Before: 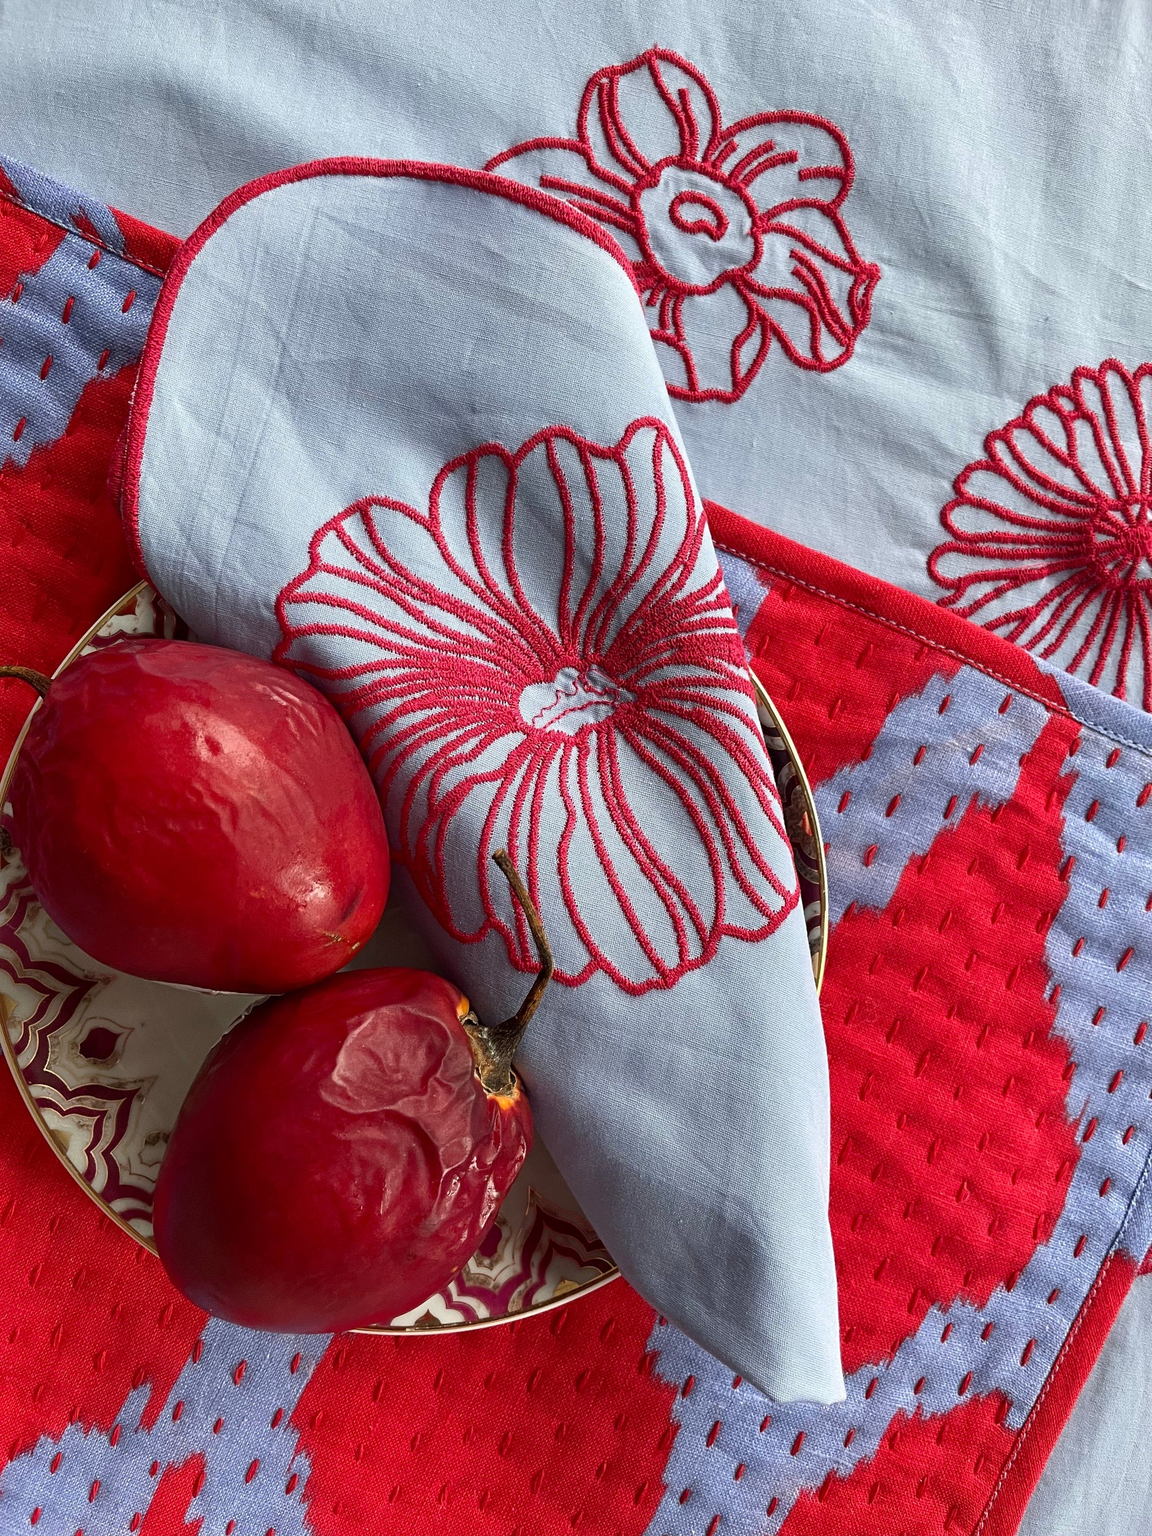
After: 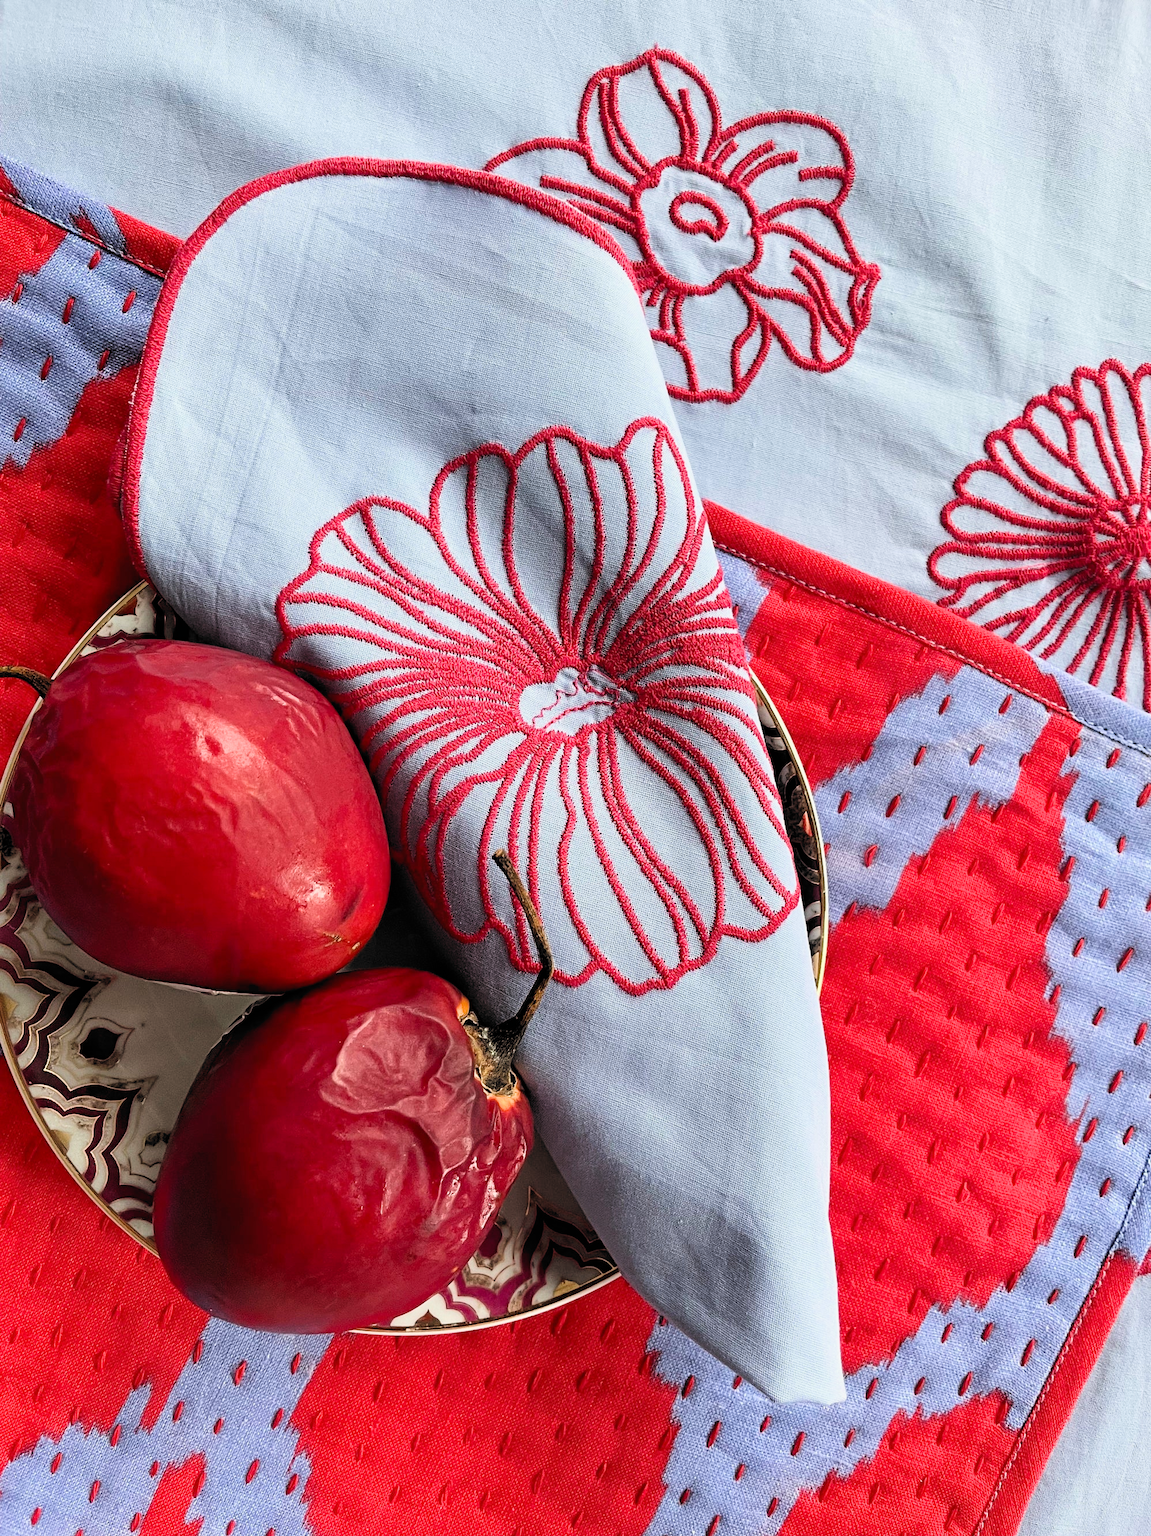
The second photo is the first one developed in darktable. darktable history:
exposure: black level correction 0.002, exposure 0.674 EV, compensate exposure bias true, compensate highlight preservation false
filmic rgb: black relative exposure -5.14 EV, white relative exposure 3.98 EV, threshold 5.94 EV, hardness 2.88, contrast 1.298, highlights saturation mix -29.69%, color science v6 (2022), enable highlight reconstruction true
